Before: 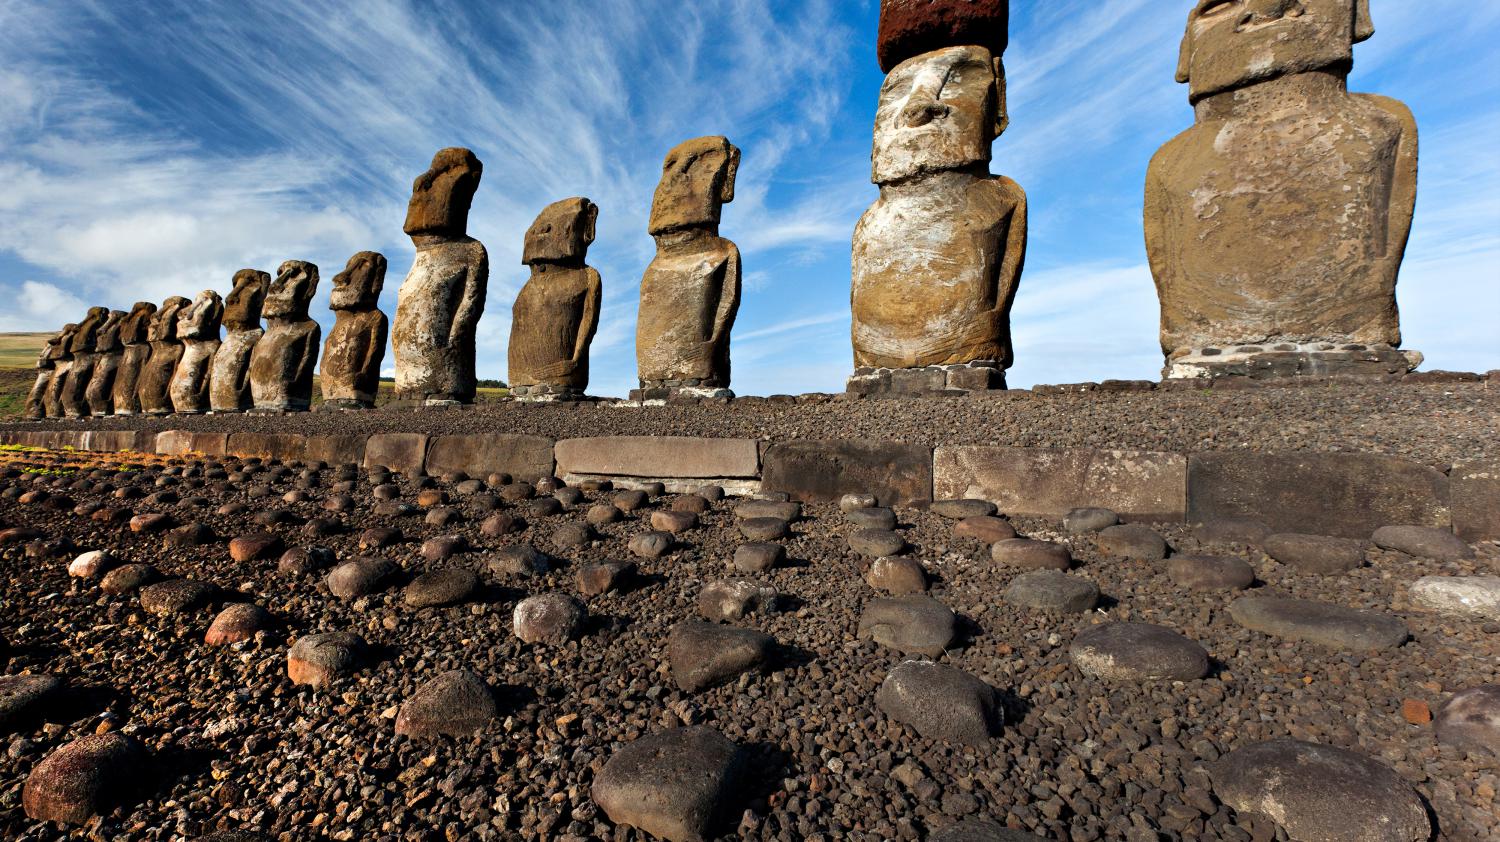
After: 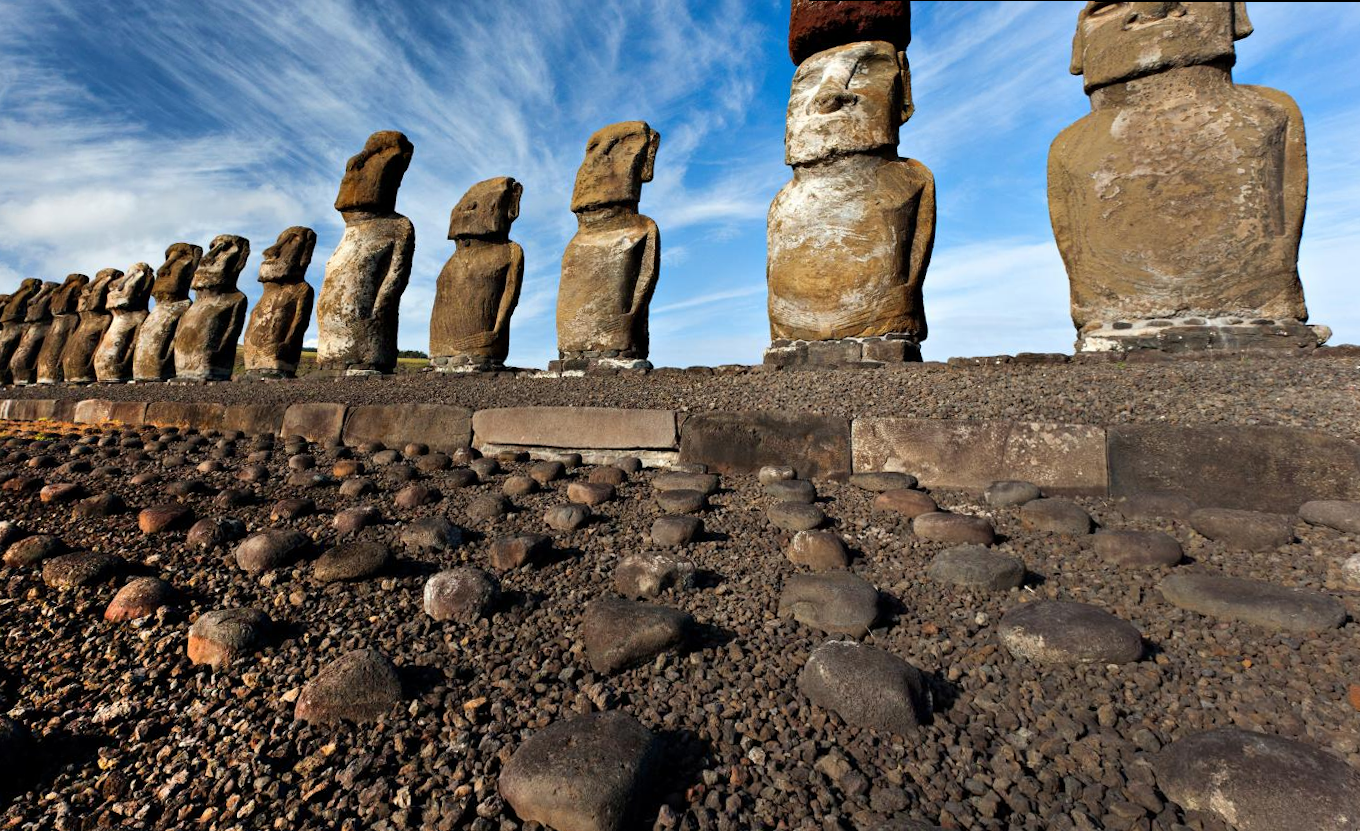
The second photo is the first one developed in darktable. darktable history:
rotate and perspective: rotation 0.215°, lens shift (vertical) -0.139, crop left 0.069, crop right 0.939, crop top 0.002, crop bottom 0.996
crop and rotate: left 1.774%, right 0.633%, bottom 1.28%
